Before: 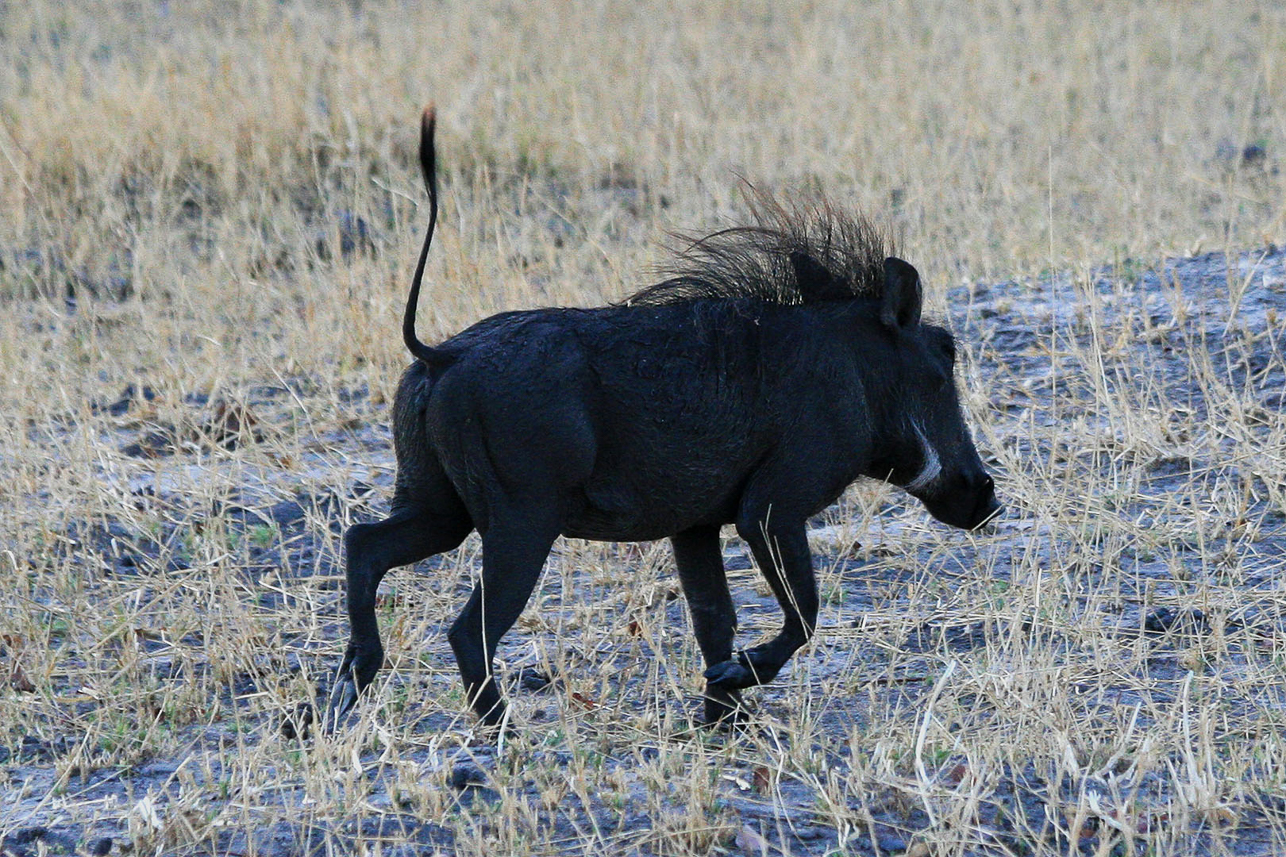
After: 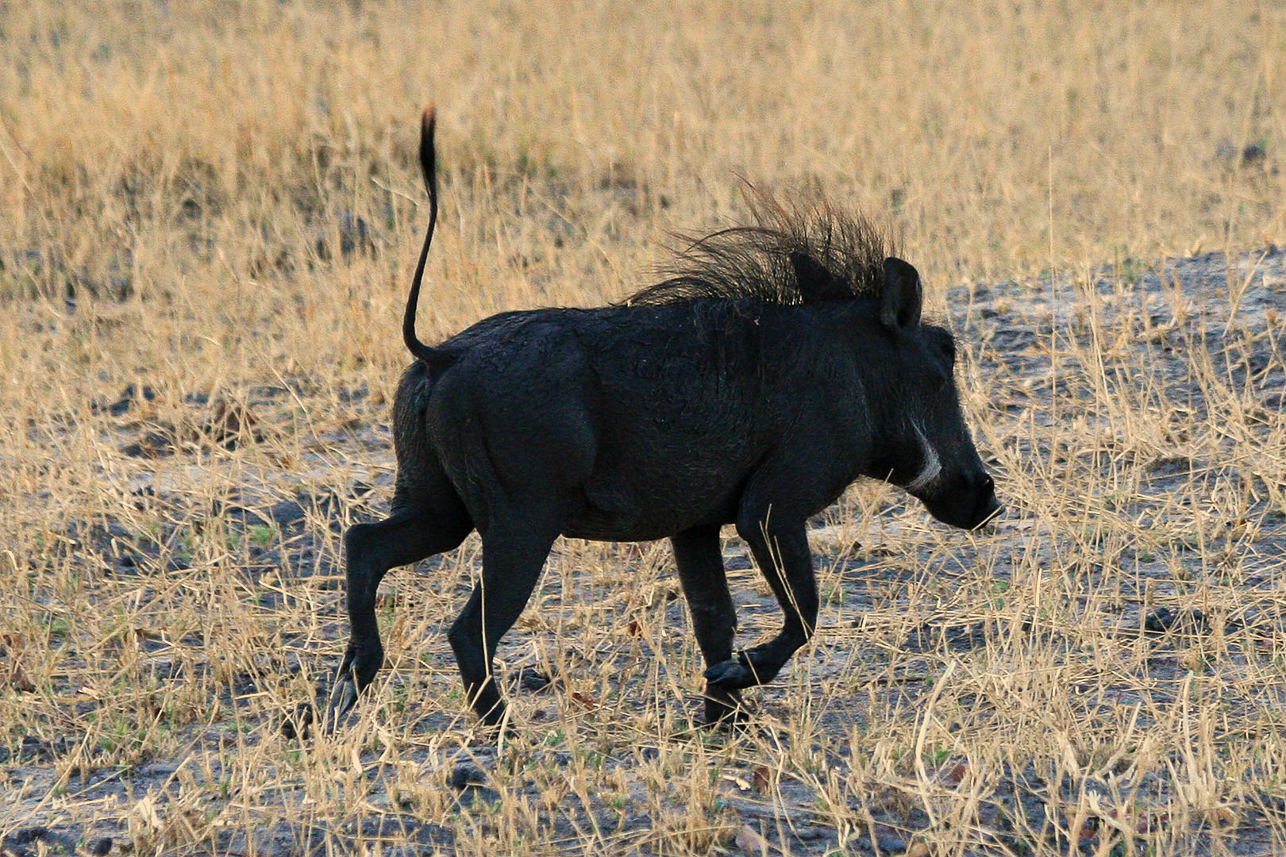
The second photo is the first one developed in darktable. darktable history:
white balance: red 1.138, green 0.996, blue 0.812
